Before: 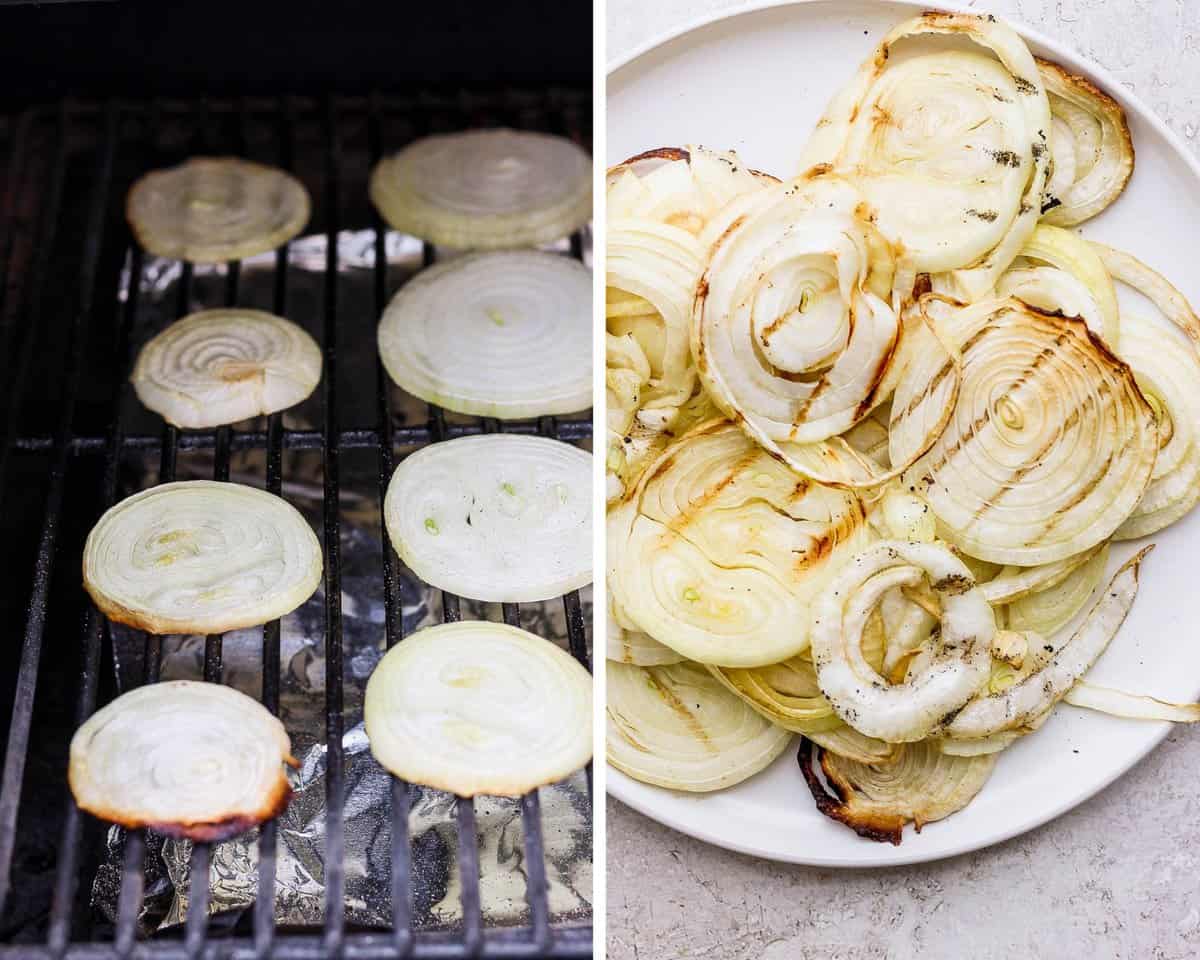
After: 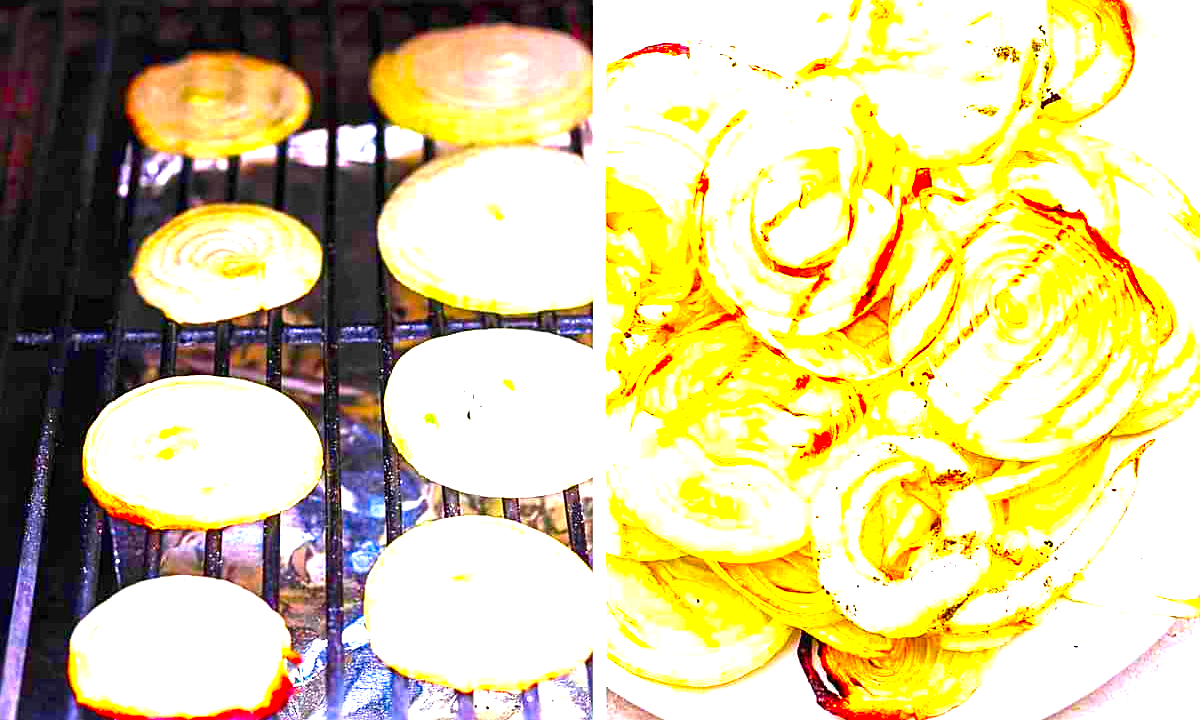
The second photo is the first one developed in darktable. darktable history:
crop: top 11.027%, bottom 13.884%
exposure: black level correction 0, exposure 1.993 EV, compensate exposure bias true, compensate highlight preservation false
color correction: highlights b* 0.007, saturation 2.94
sharpen: on, module defaults
